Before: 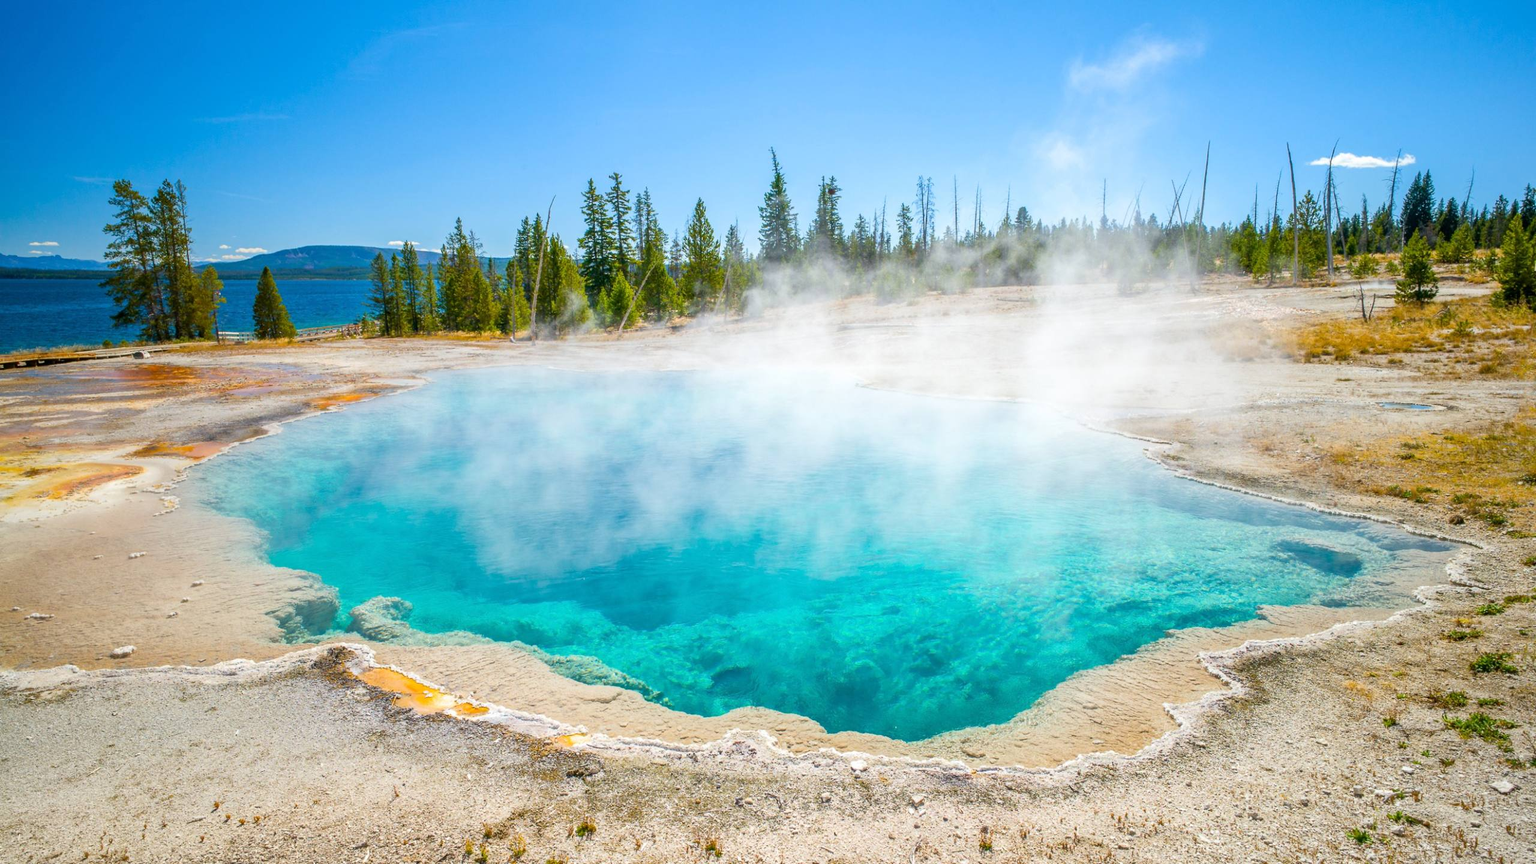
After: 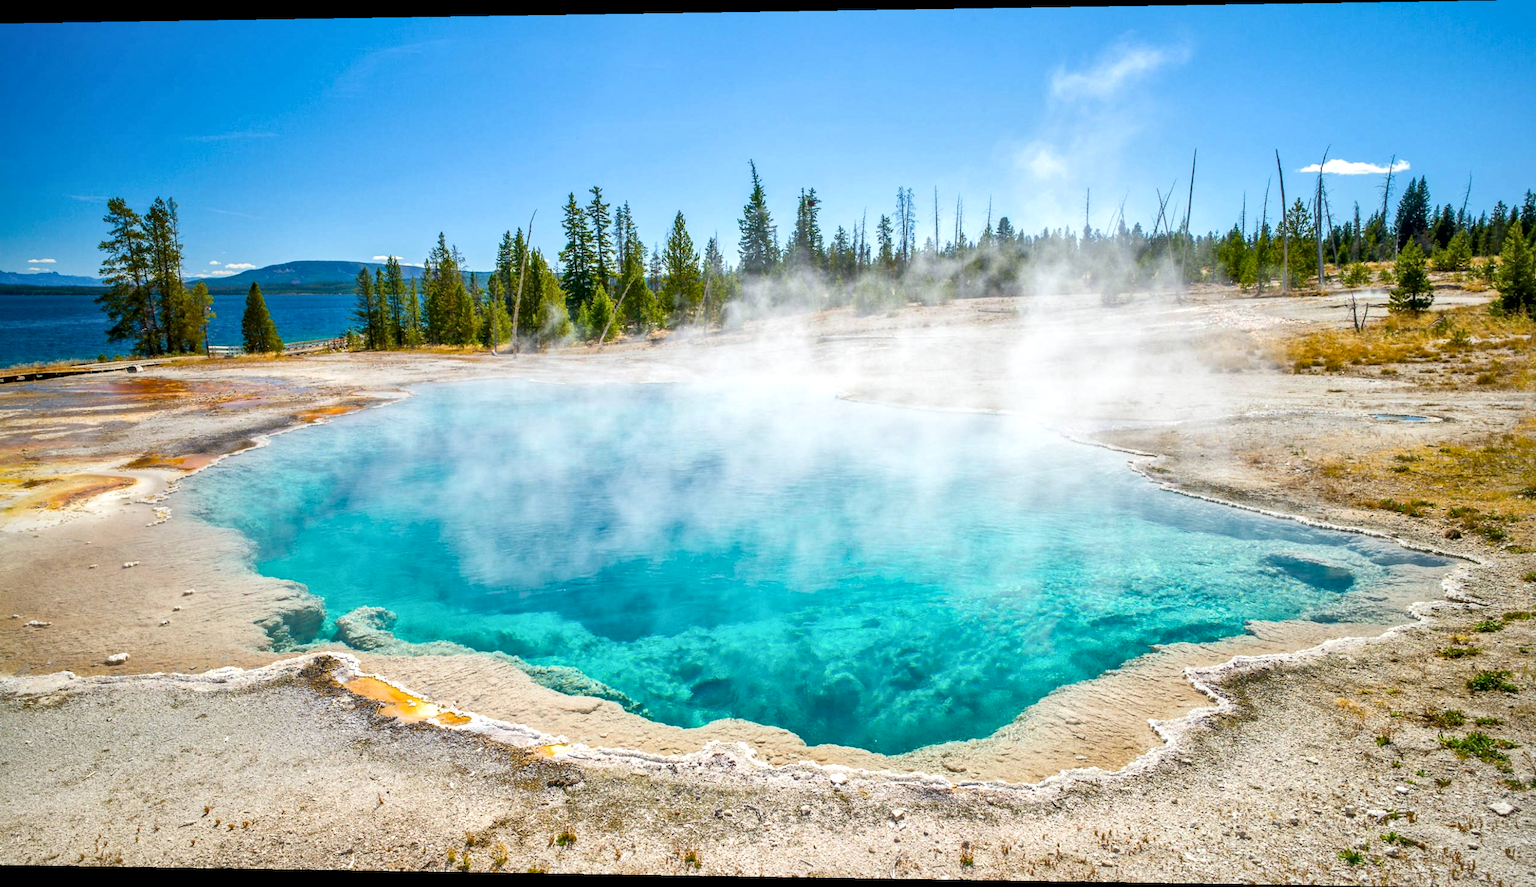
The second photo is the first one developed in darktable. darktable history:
local contrast: mode bilateral grid, contrast 25, coarseness 60, detail 151%, midtone range 0.2
rotate and perspective: lens shift (horizontal) -0.055, automatic cropping off
